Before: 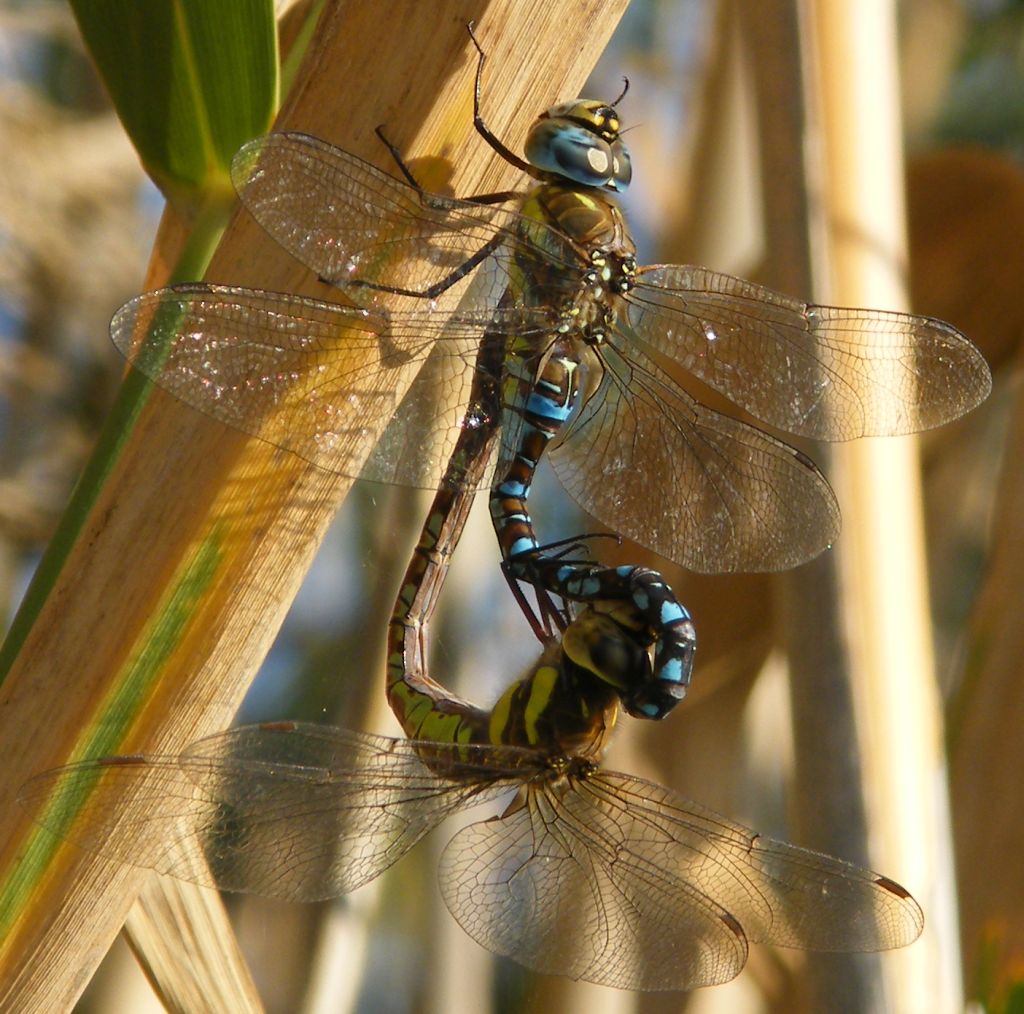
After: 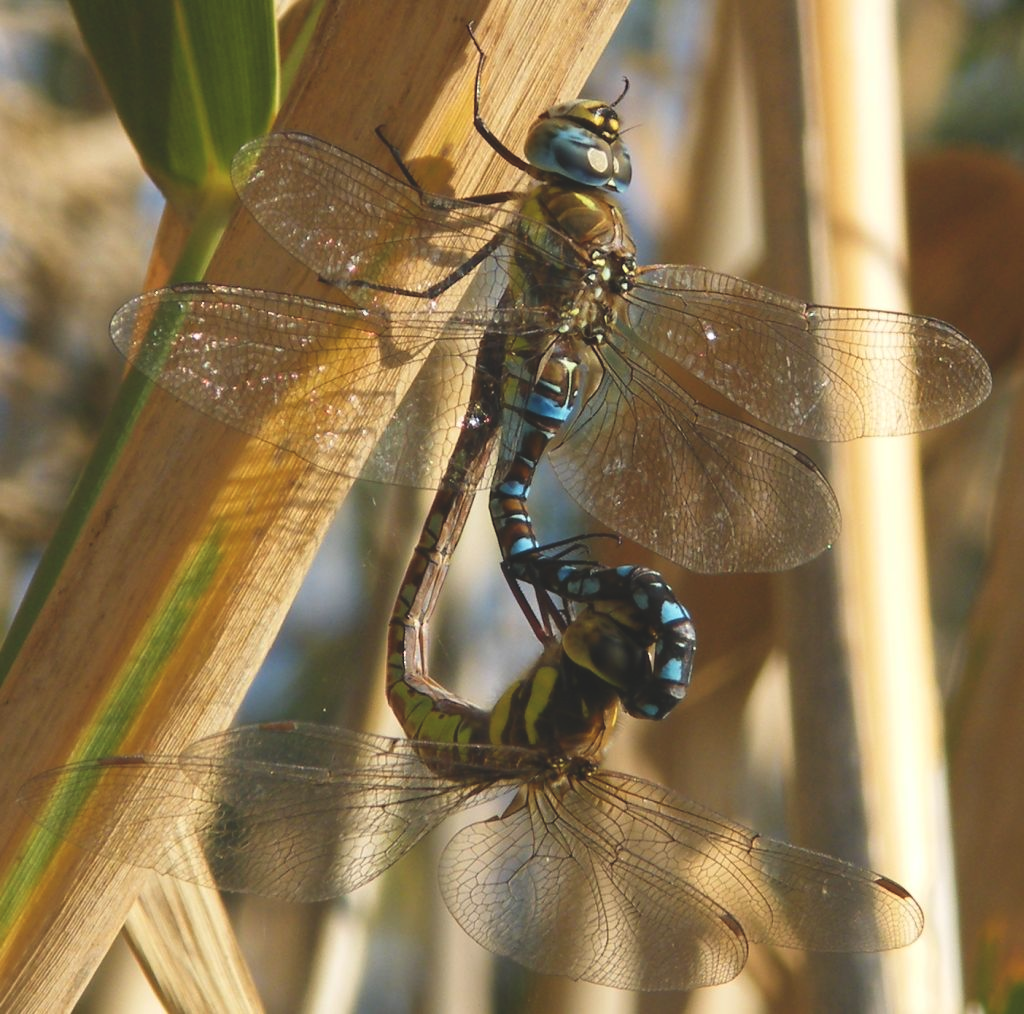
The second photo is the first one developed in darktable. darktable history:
exposure: black level correction -0.015, compensate highlight preservation false
